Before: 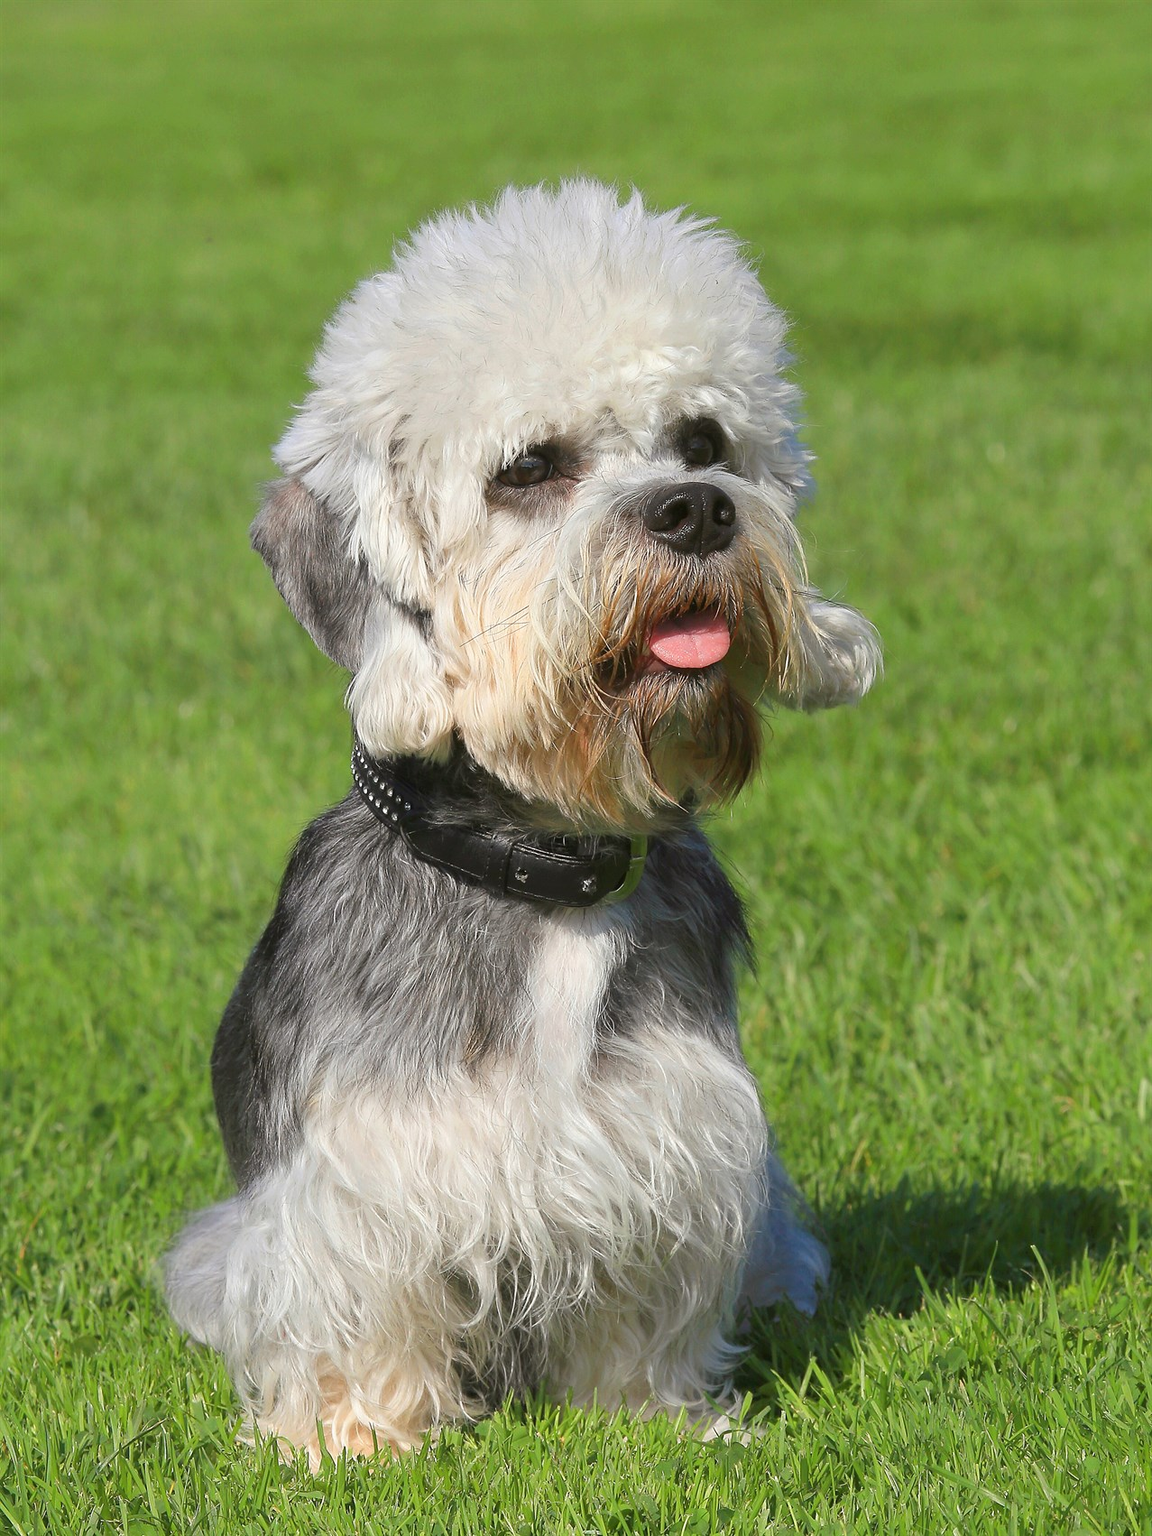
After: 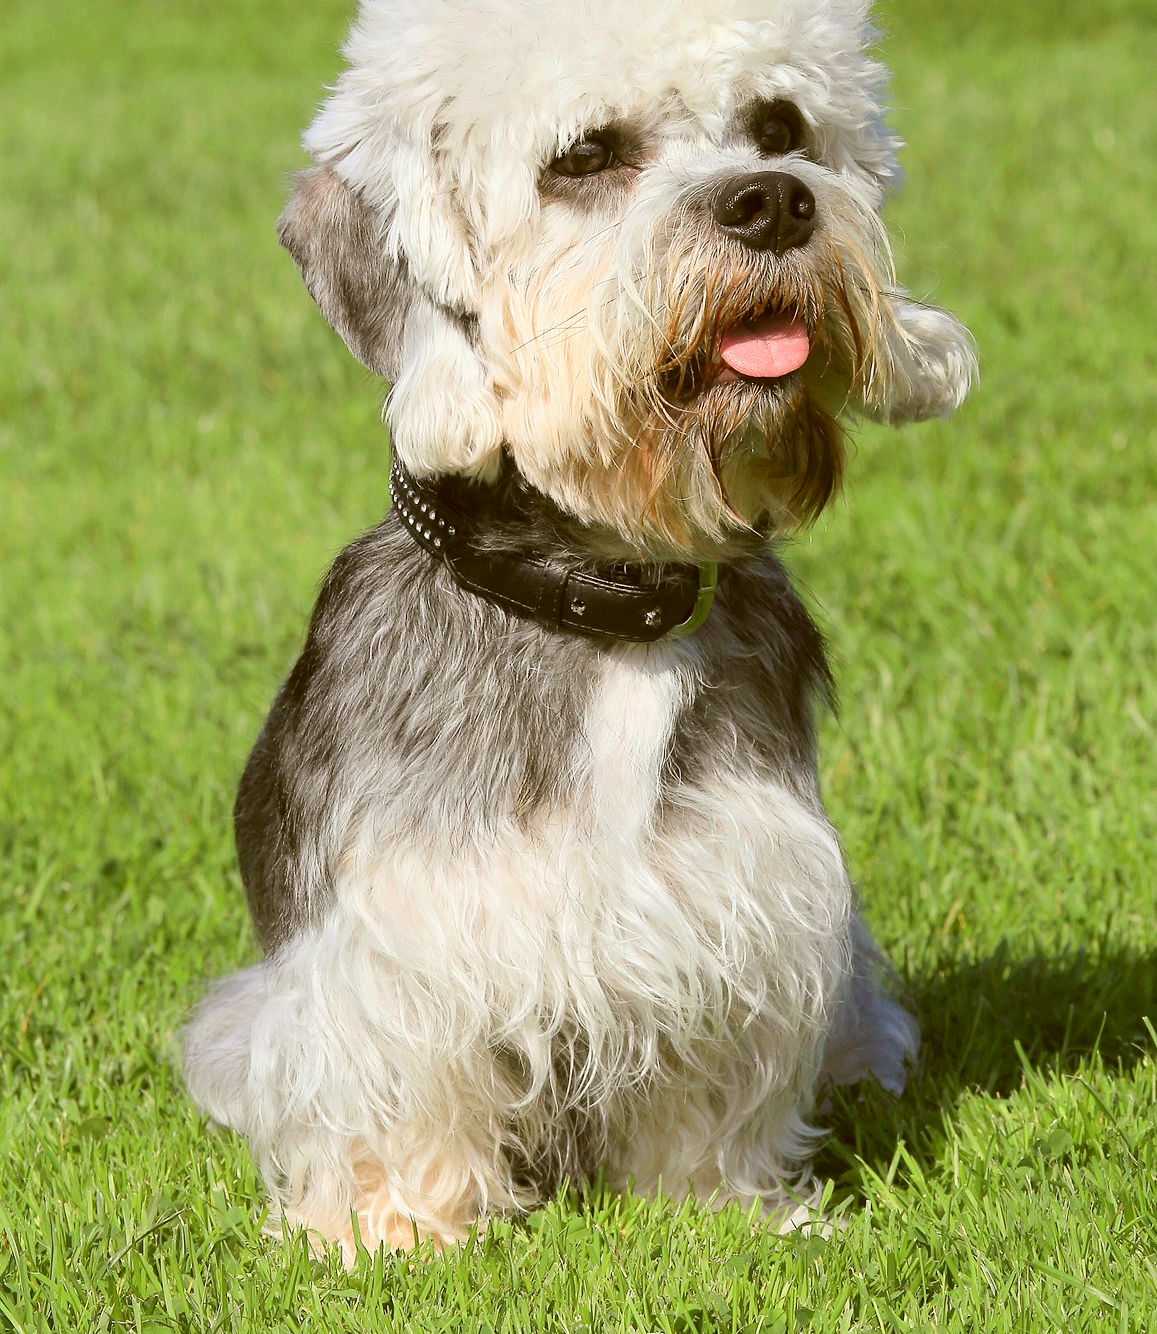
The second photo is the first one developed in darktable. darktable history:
tone curve: curves: ch0 [(0, 0) (0.004, 0.001) (0.133, 0.112) (0.325, 0.362) (0.832, 0.893) (1, 1)], color space Lab, independent channels, preserve colors none
crop: top 21.366%, right 9.372%, bottom 0.251%
color correction: highlights a* -0.59, highlights b* 0.172, shadows a* 4.65, shadows b* 20.31
